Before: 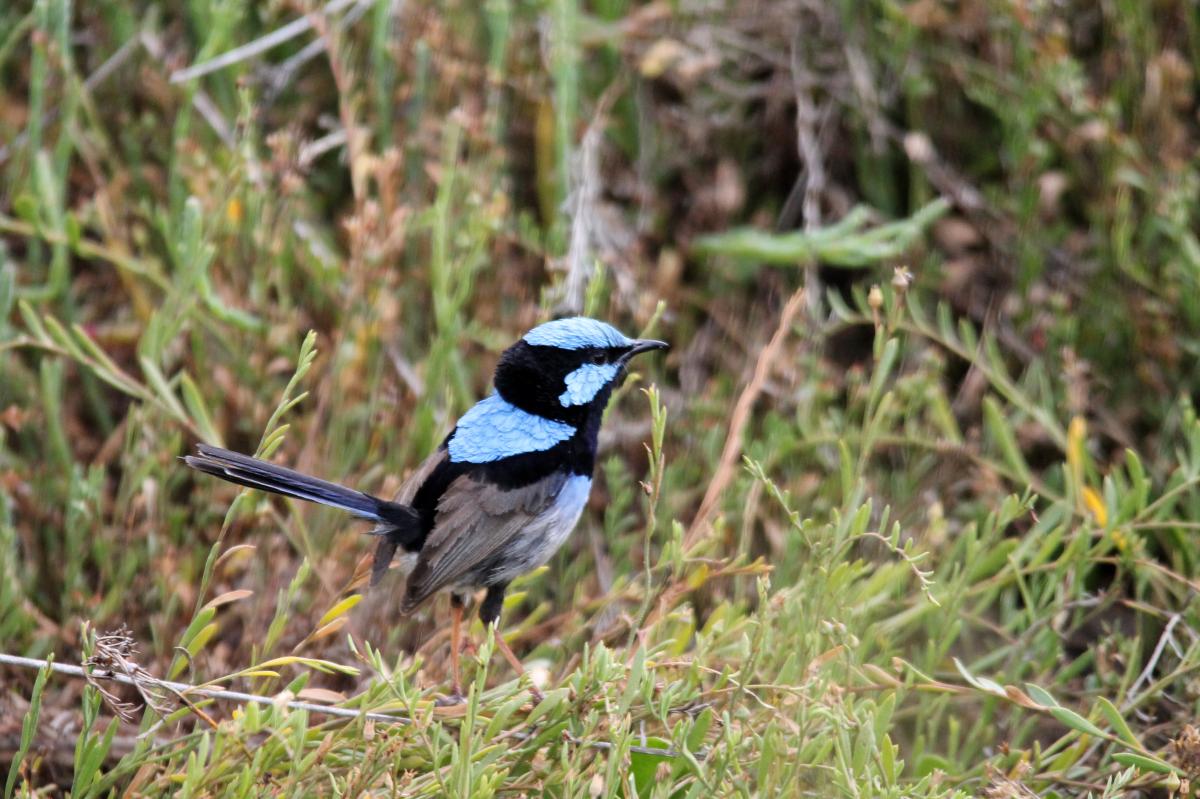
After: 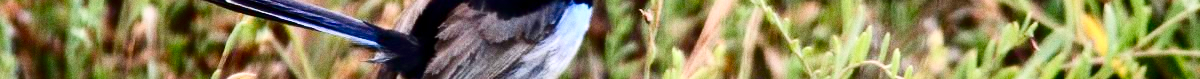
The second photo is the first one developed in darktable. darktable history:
white balance: emerald 1
color balance rgb: perceptual saturation grading › global saturation 20%, perceptual saturation grading › highlights -50%, perceptual saturation grading › shadows 30%, perceptual brilliance grading › global brilliance 10%, perceptual brilliance grading › shadows 15%
velvia: strength 6%
grain: coarseness 0.09 ISO
contrast brightness saturation: contrast 0.32, brightness -0.08, saturation 0.17
crop and rotate: top 59.084%, bottom 30.916%
